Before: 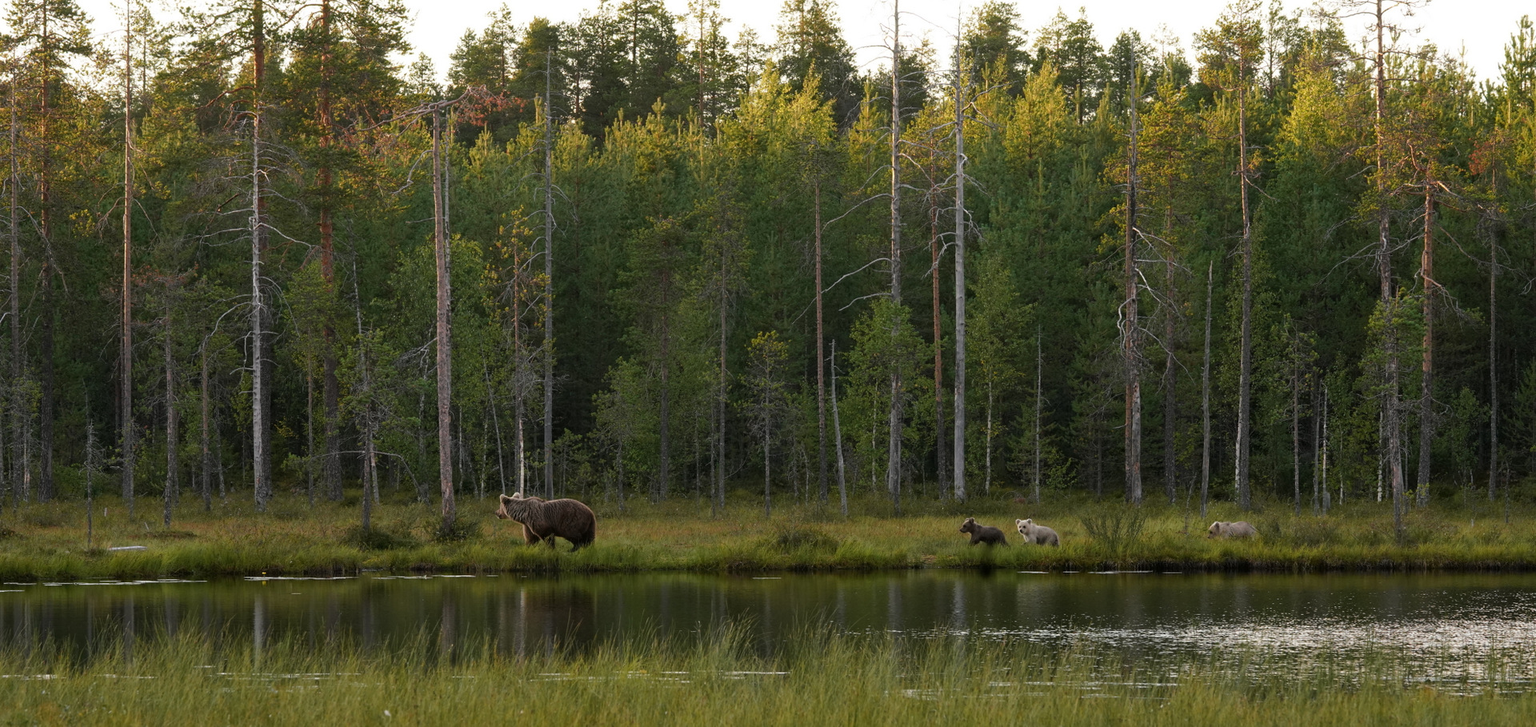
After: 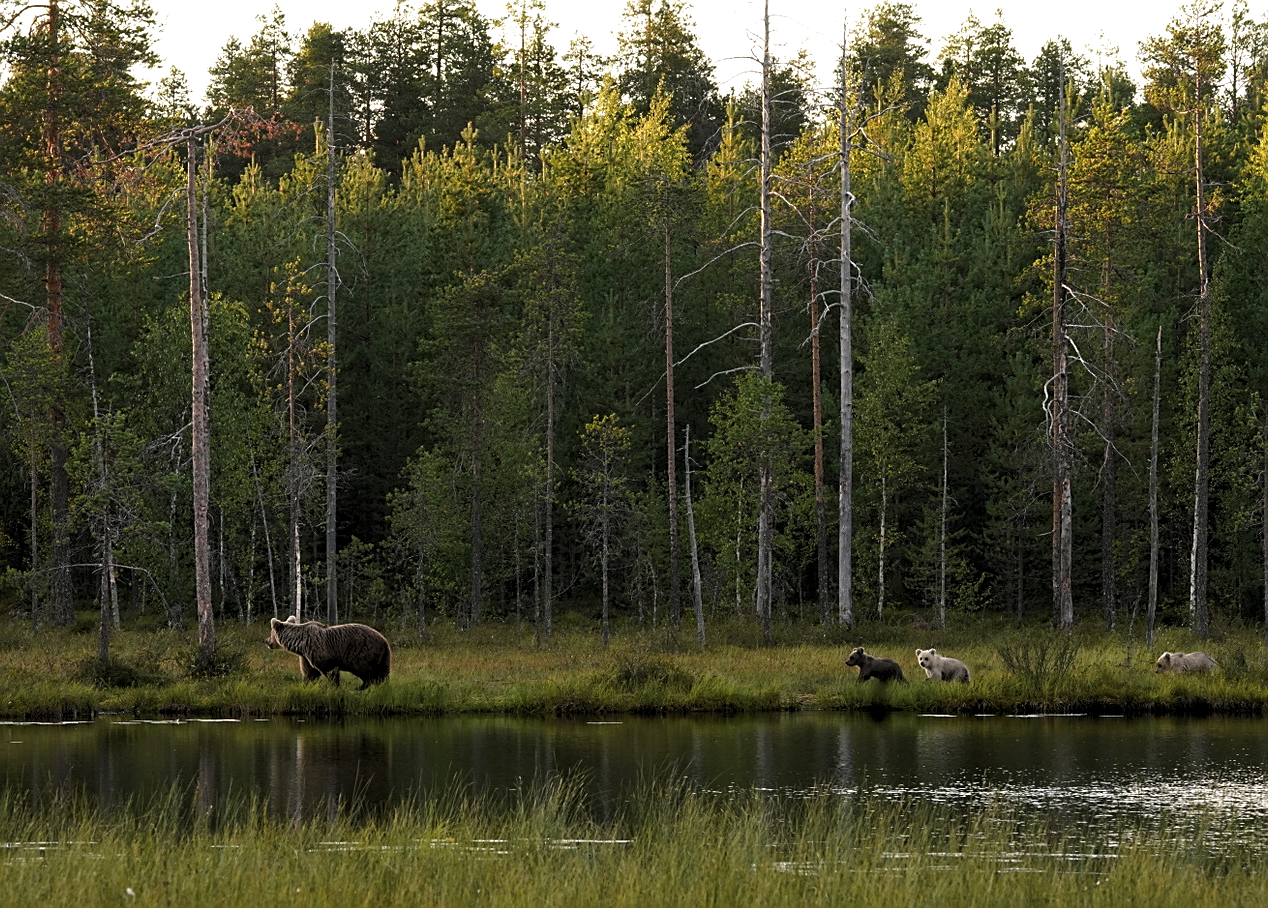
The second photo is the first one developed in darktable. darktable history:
levels: levels [0.052, 0.496, 0.908]
crop and rotate: left 18.442%, right 15.508%
sharpen: on, module defaults
